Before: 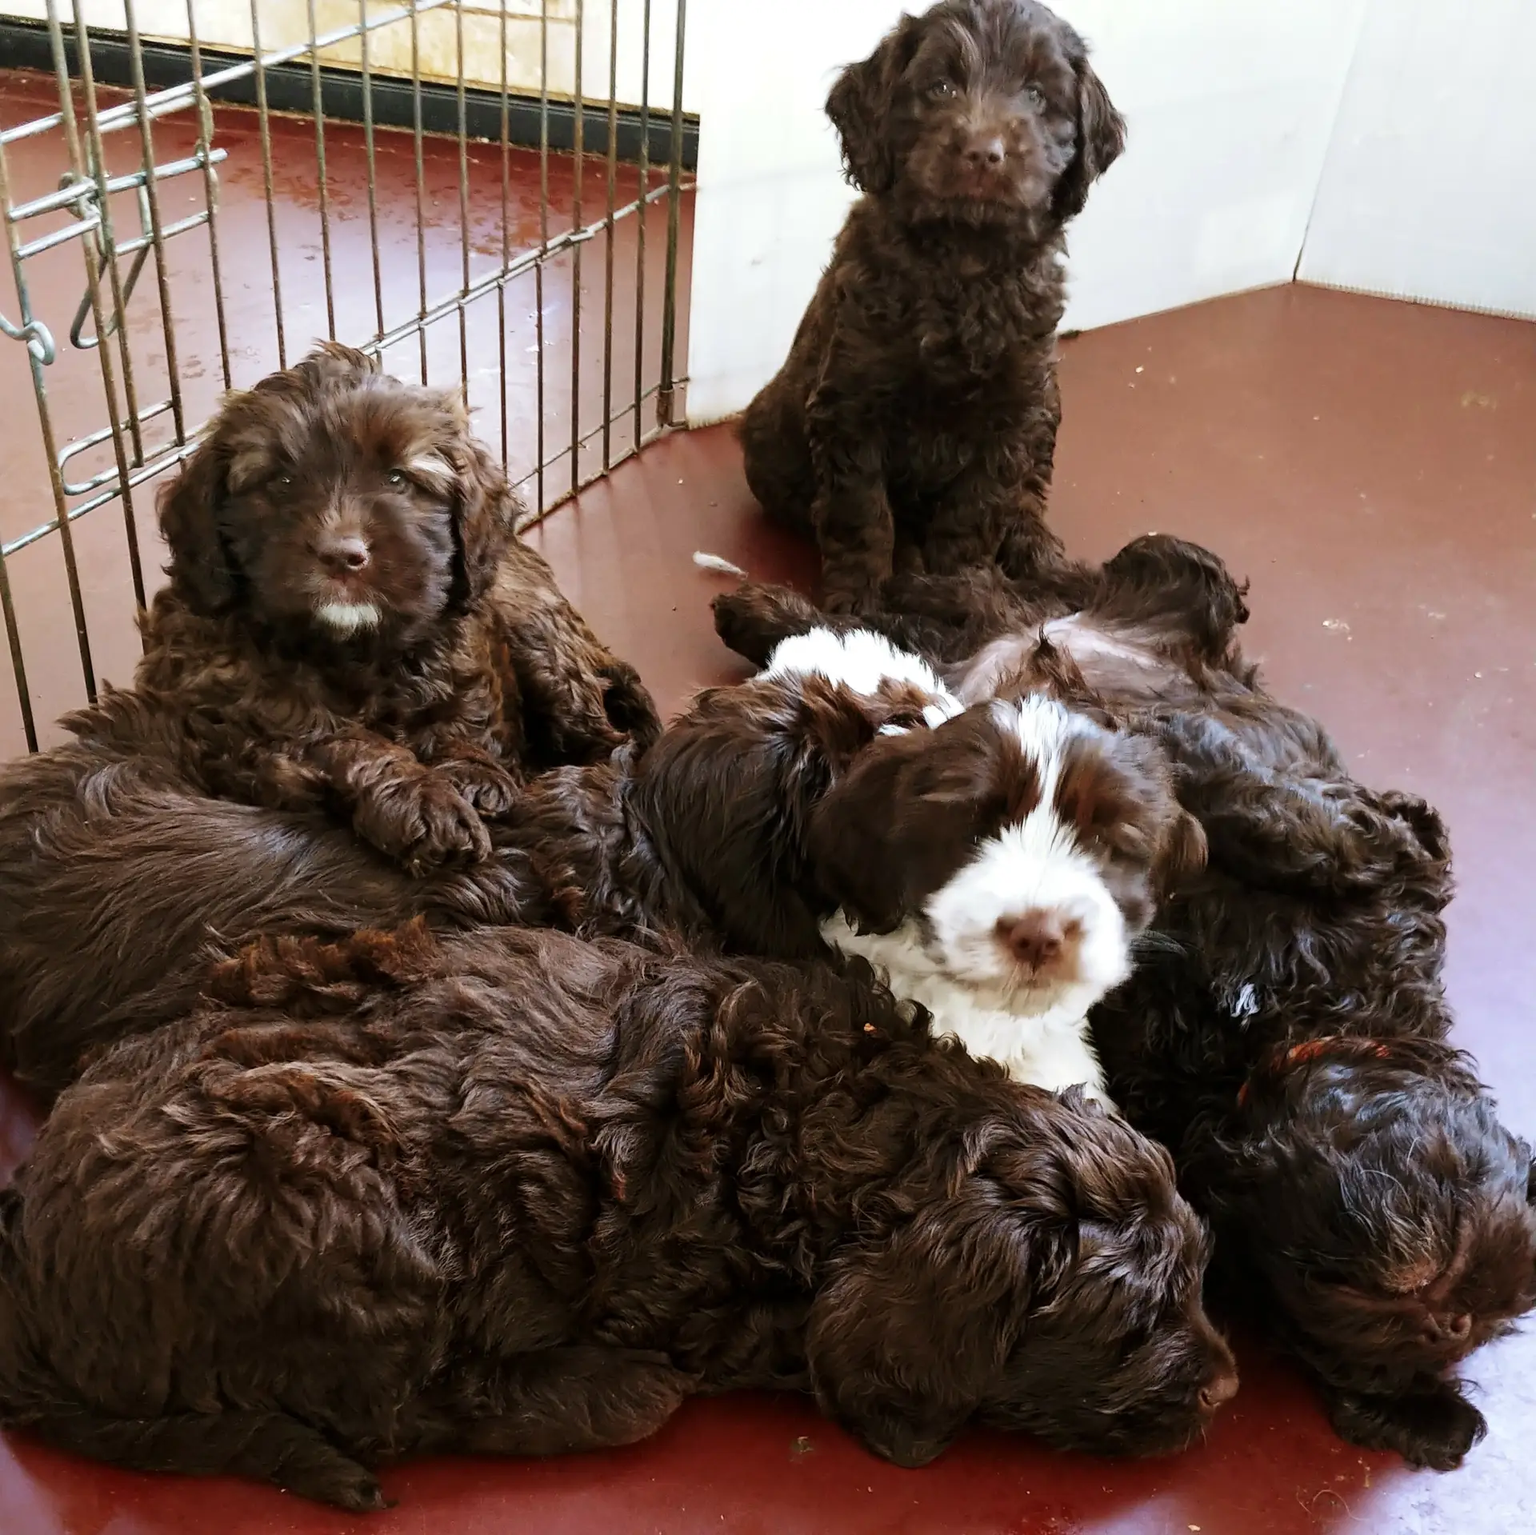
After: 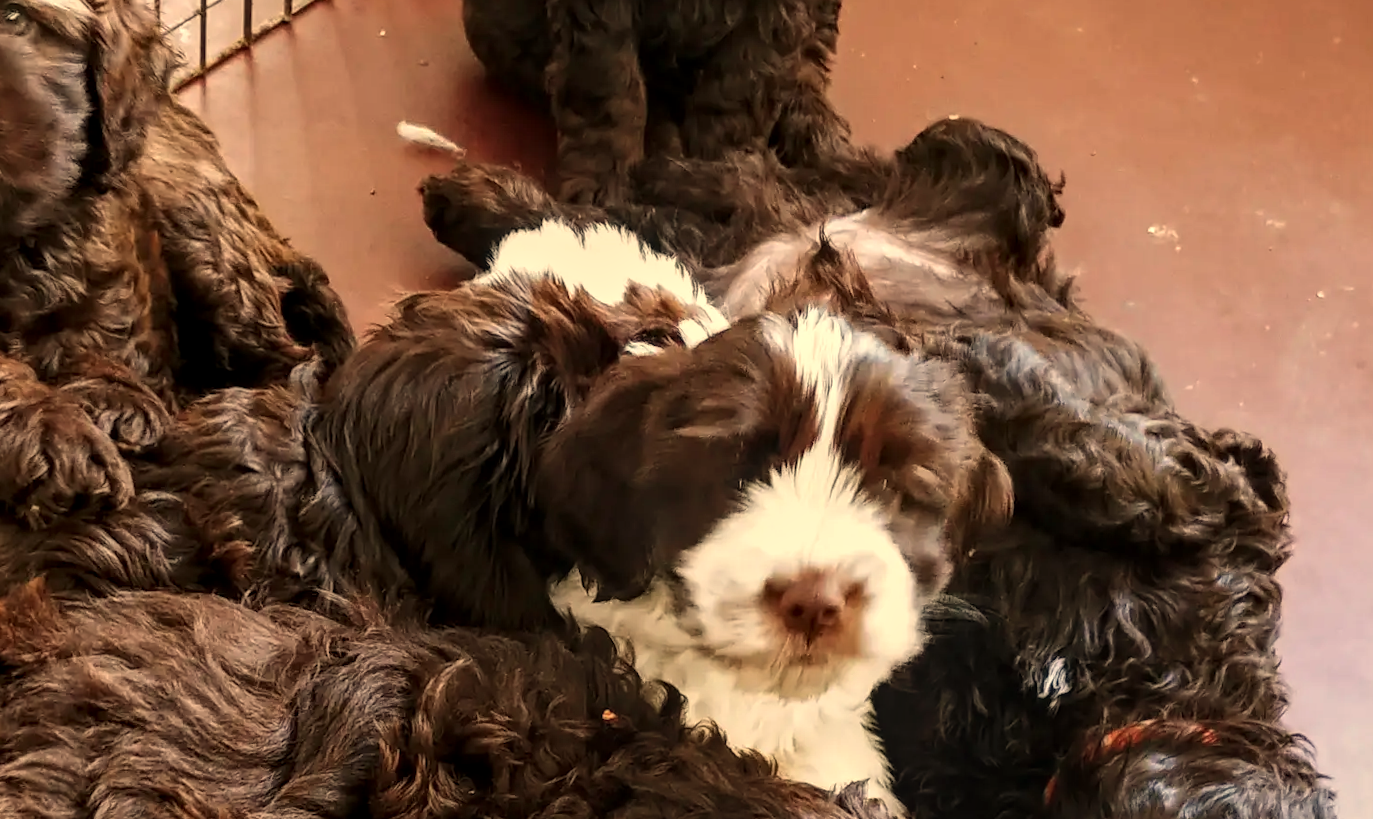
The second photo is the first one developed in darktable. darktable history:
white balance: red 1.138, green 0.996, blue 0.812
crop and rotate: left 27.938%, top 27.046%, bottom 27.046%
local contrast: on, module defaults
rotate and perspective: rotation 0.679°, lens shift (horizontal) 0.136, crop left 0.009, crop right 0.991, crop top 0.078, crop bottom 0.95
